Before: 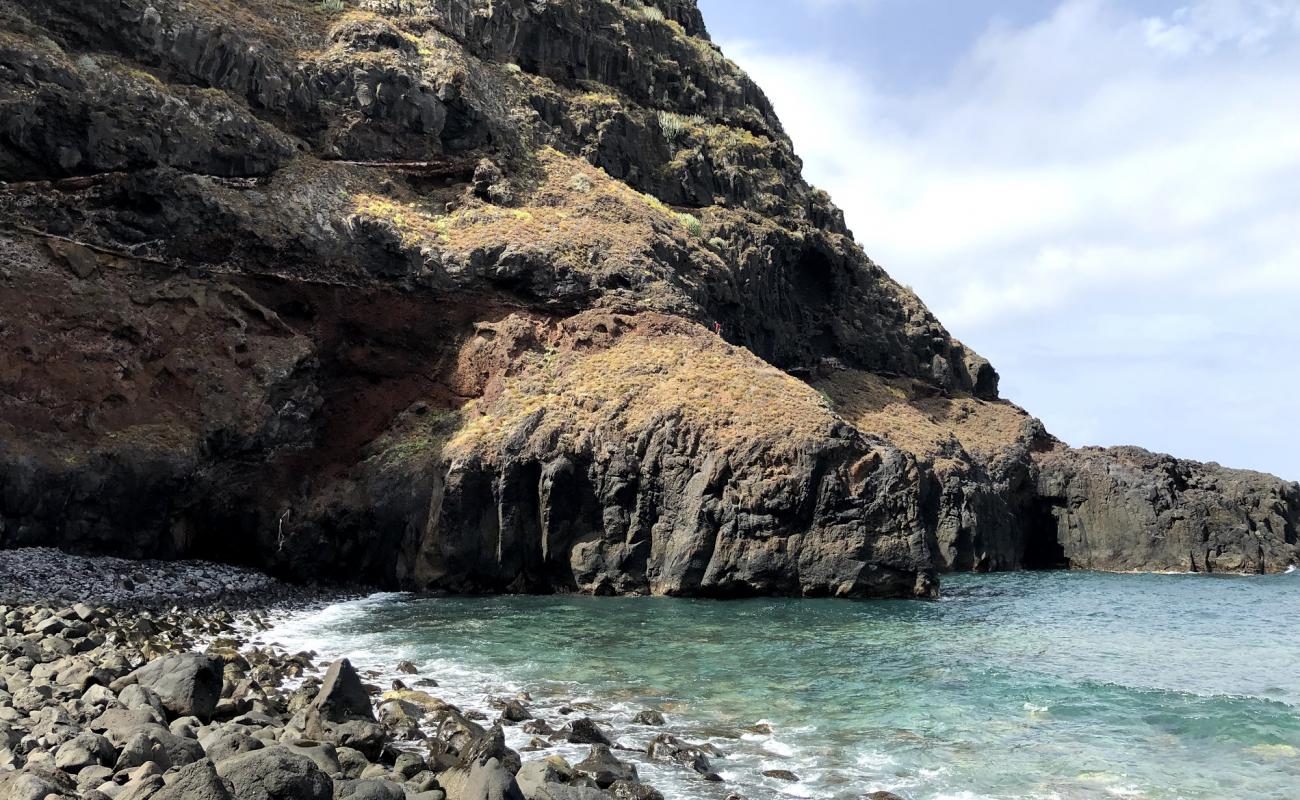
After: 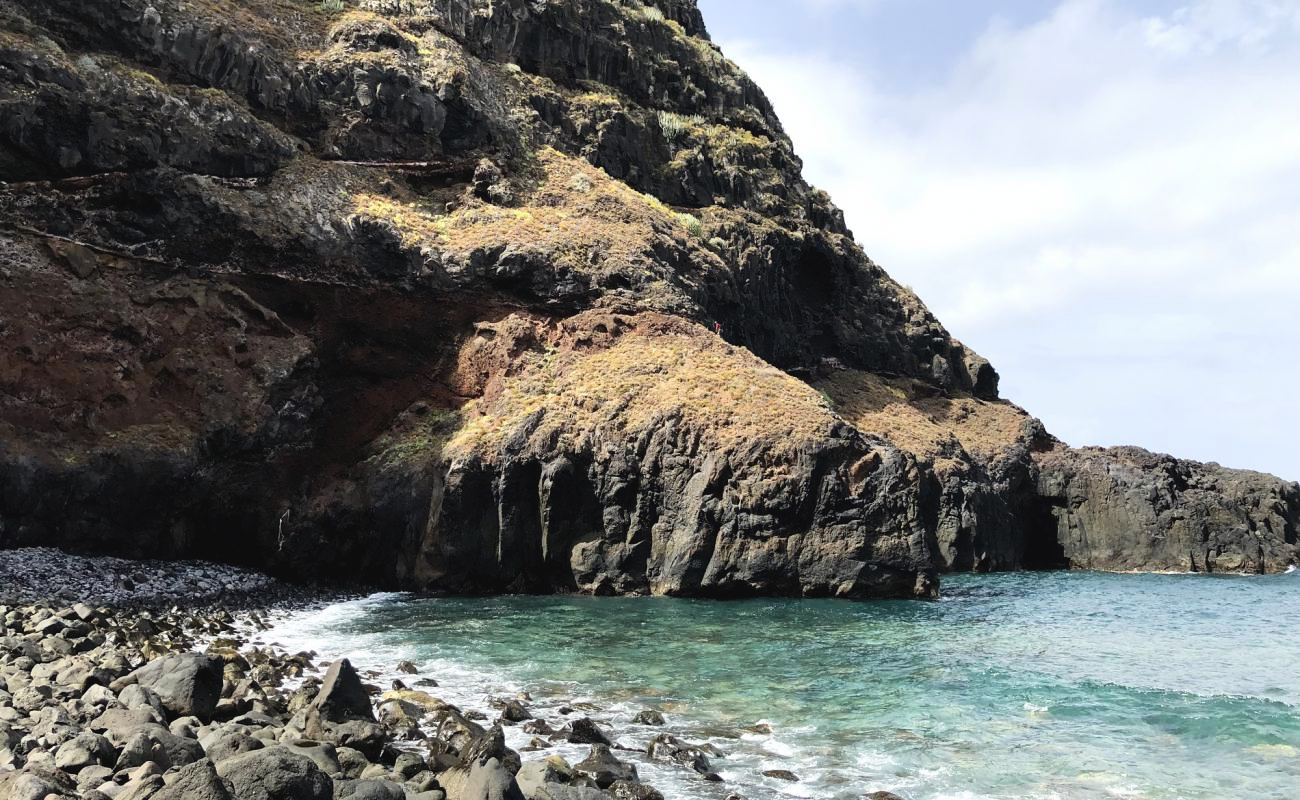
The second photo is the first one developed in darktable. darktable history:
tone curve: curves: ch0 [(0, 0.036) (0.119, 0.115) (0.461, 0.479) (0.715, 0.767) (0.817, 0.865) (1, 0.998)]; ch1 [(0, 0) (0.377, 0.416) (0.44, 0.461) (0.487, 0.49) (0.514, 0.525) (0.538, 0.561) (0.67, 0.713) (1, 1)]; ch2 [(0, 0) (0.38, 0.405) (0.463, 0.445) (0.492, 0.486) (0.529, 0.533) (0.578, 0.59) (0.653, 0.698) (1, 1)], preserve colors none
